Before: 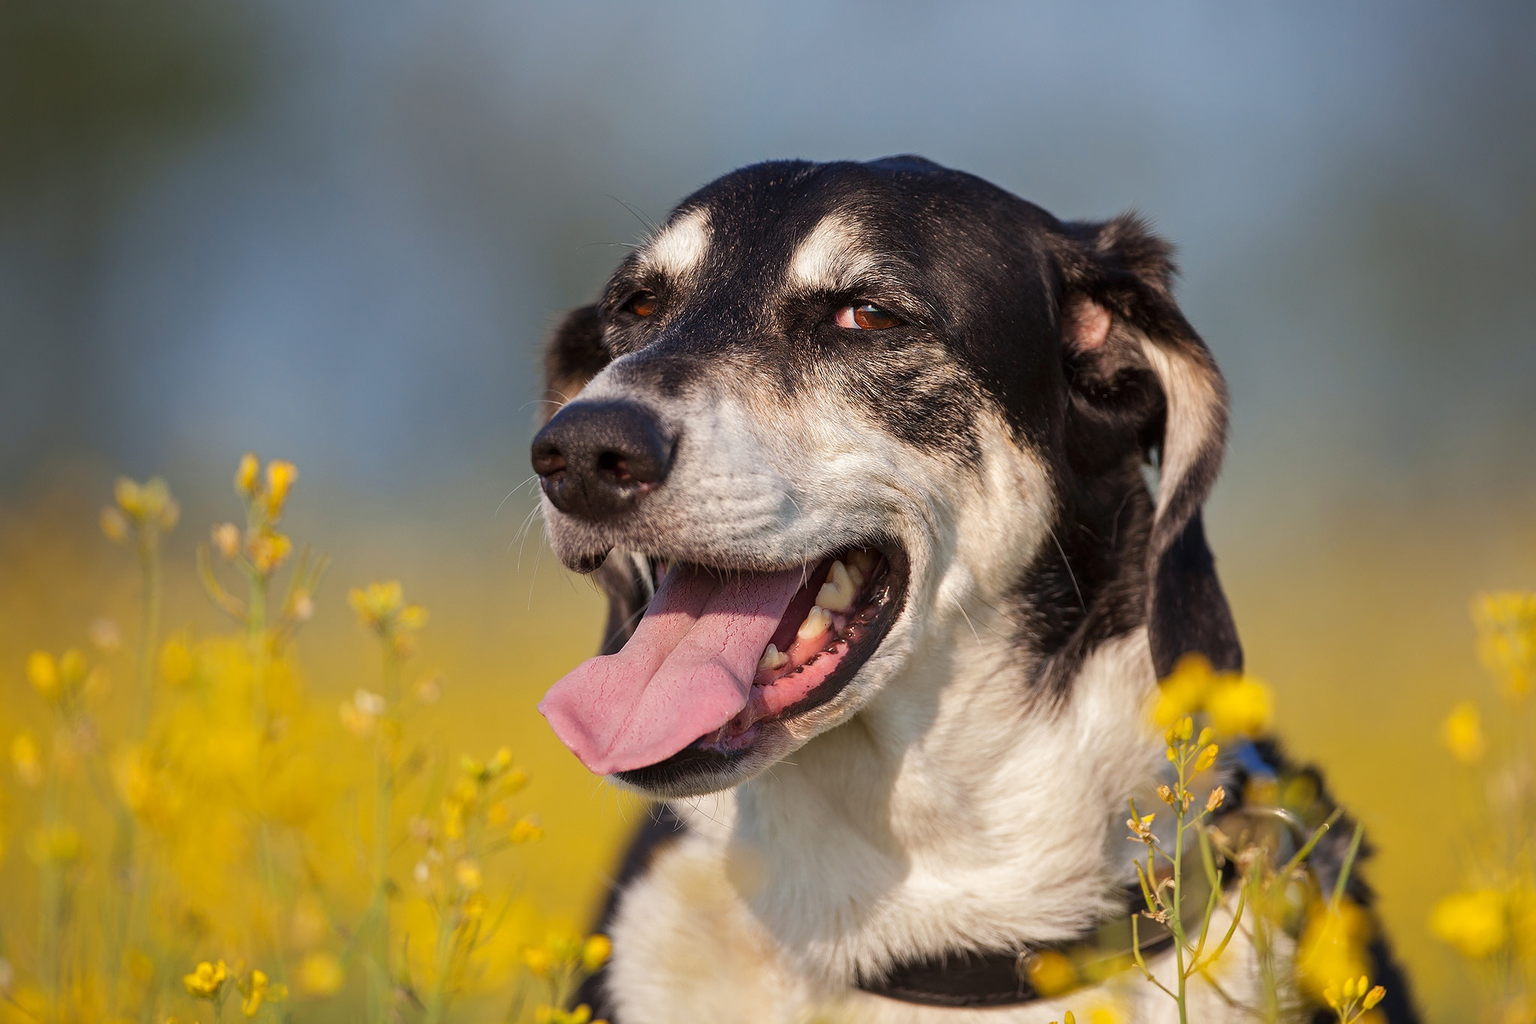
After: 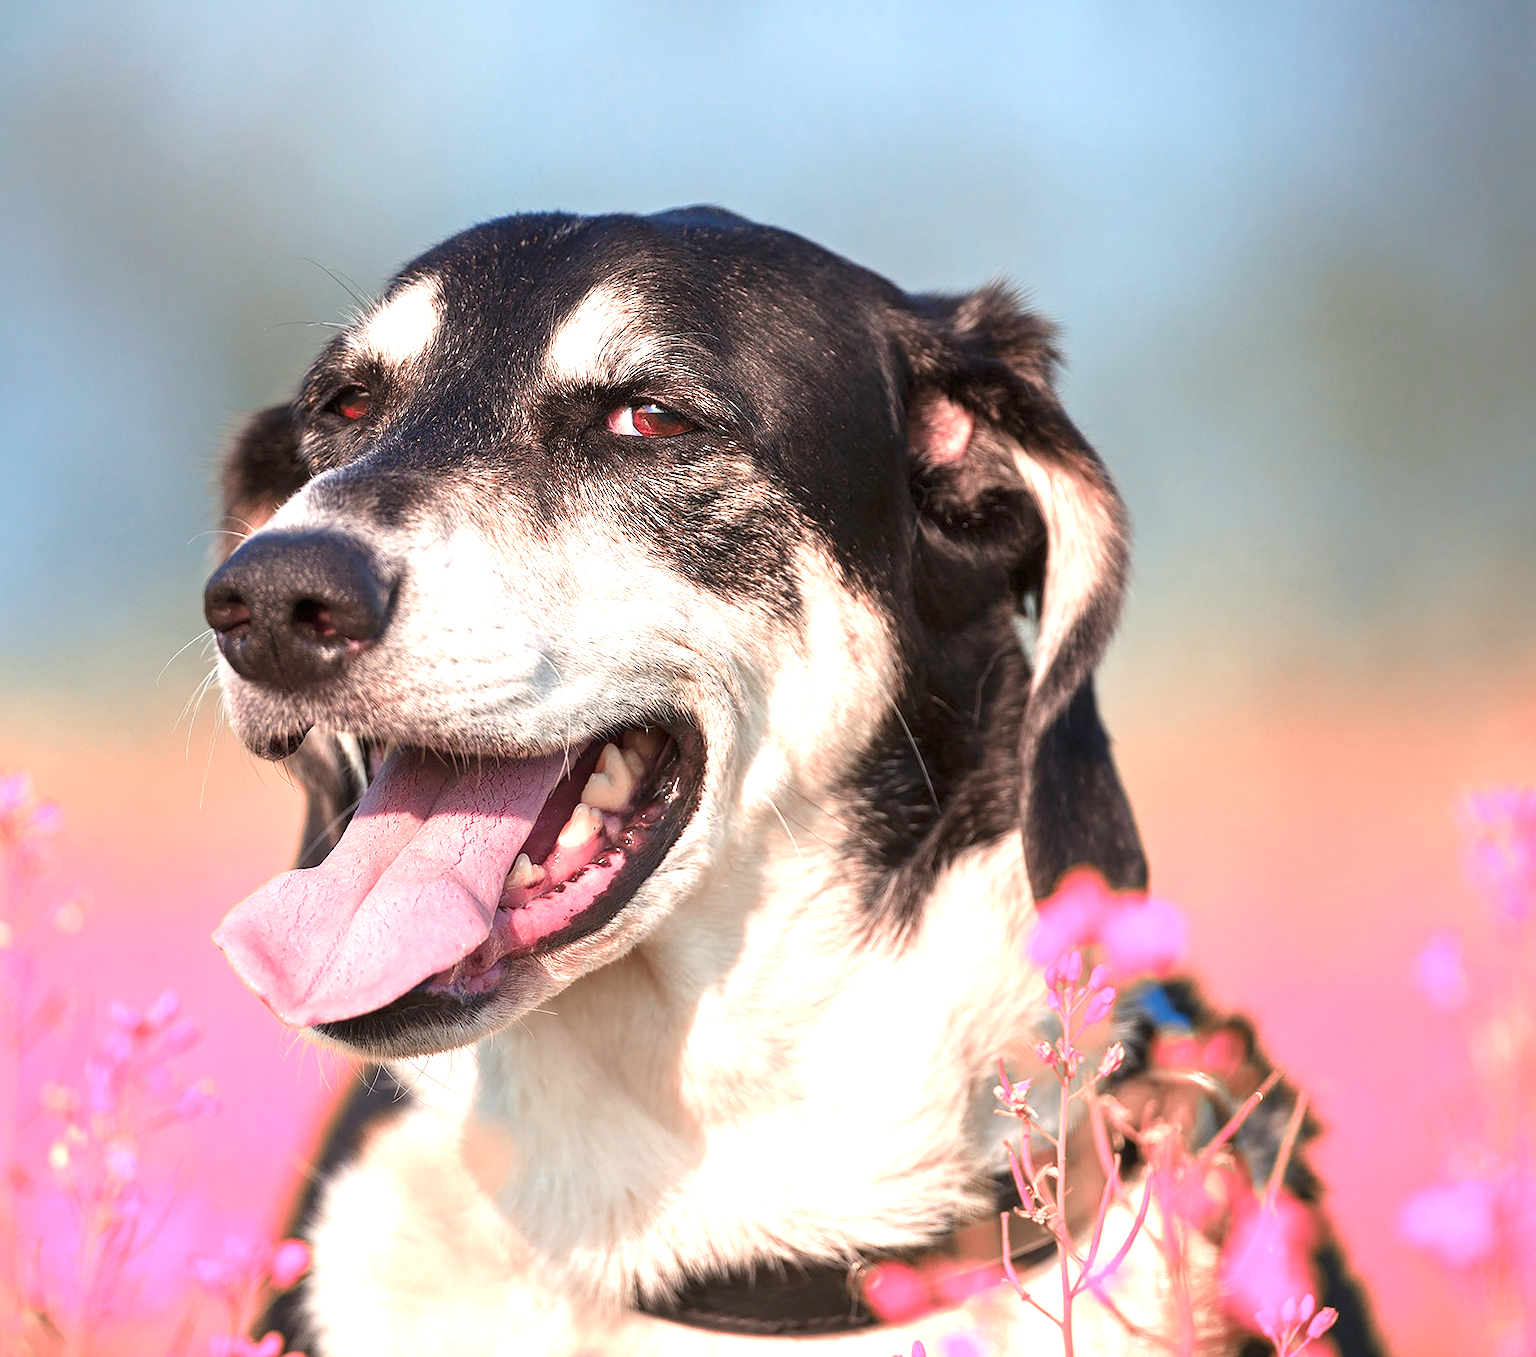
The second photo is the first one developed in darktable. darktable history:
crop and rotate: left 24.6%
exposure: black level correction 0, exposure 1.2 EV, compensate exposure bias true, compensate highlight preservation false
color zones: curves: ch2 [(0, 0.488) (0.143, 0.417) (0.286, 0.212) (0.429, 0.179) (0.571, 0.154) (0.714, 0.415) (0.857, 0.495) (1, 0.488)]
